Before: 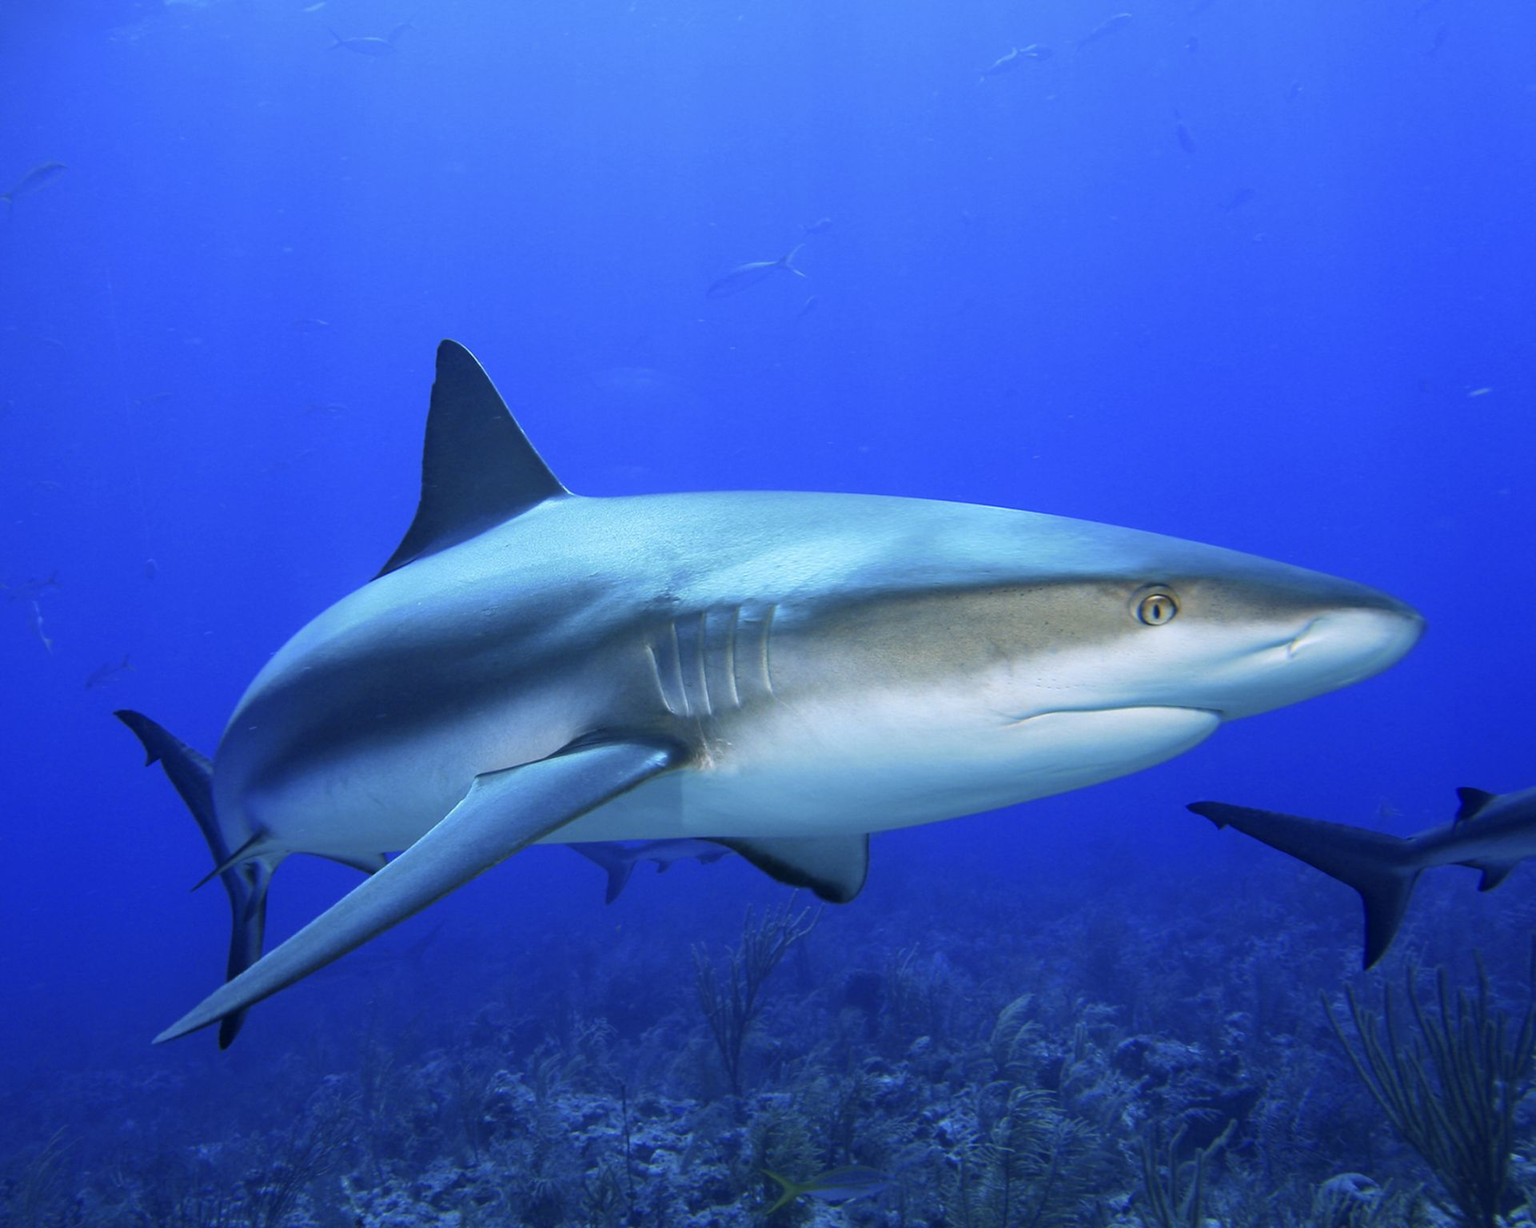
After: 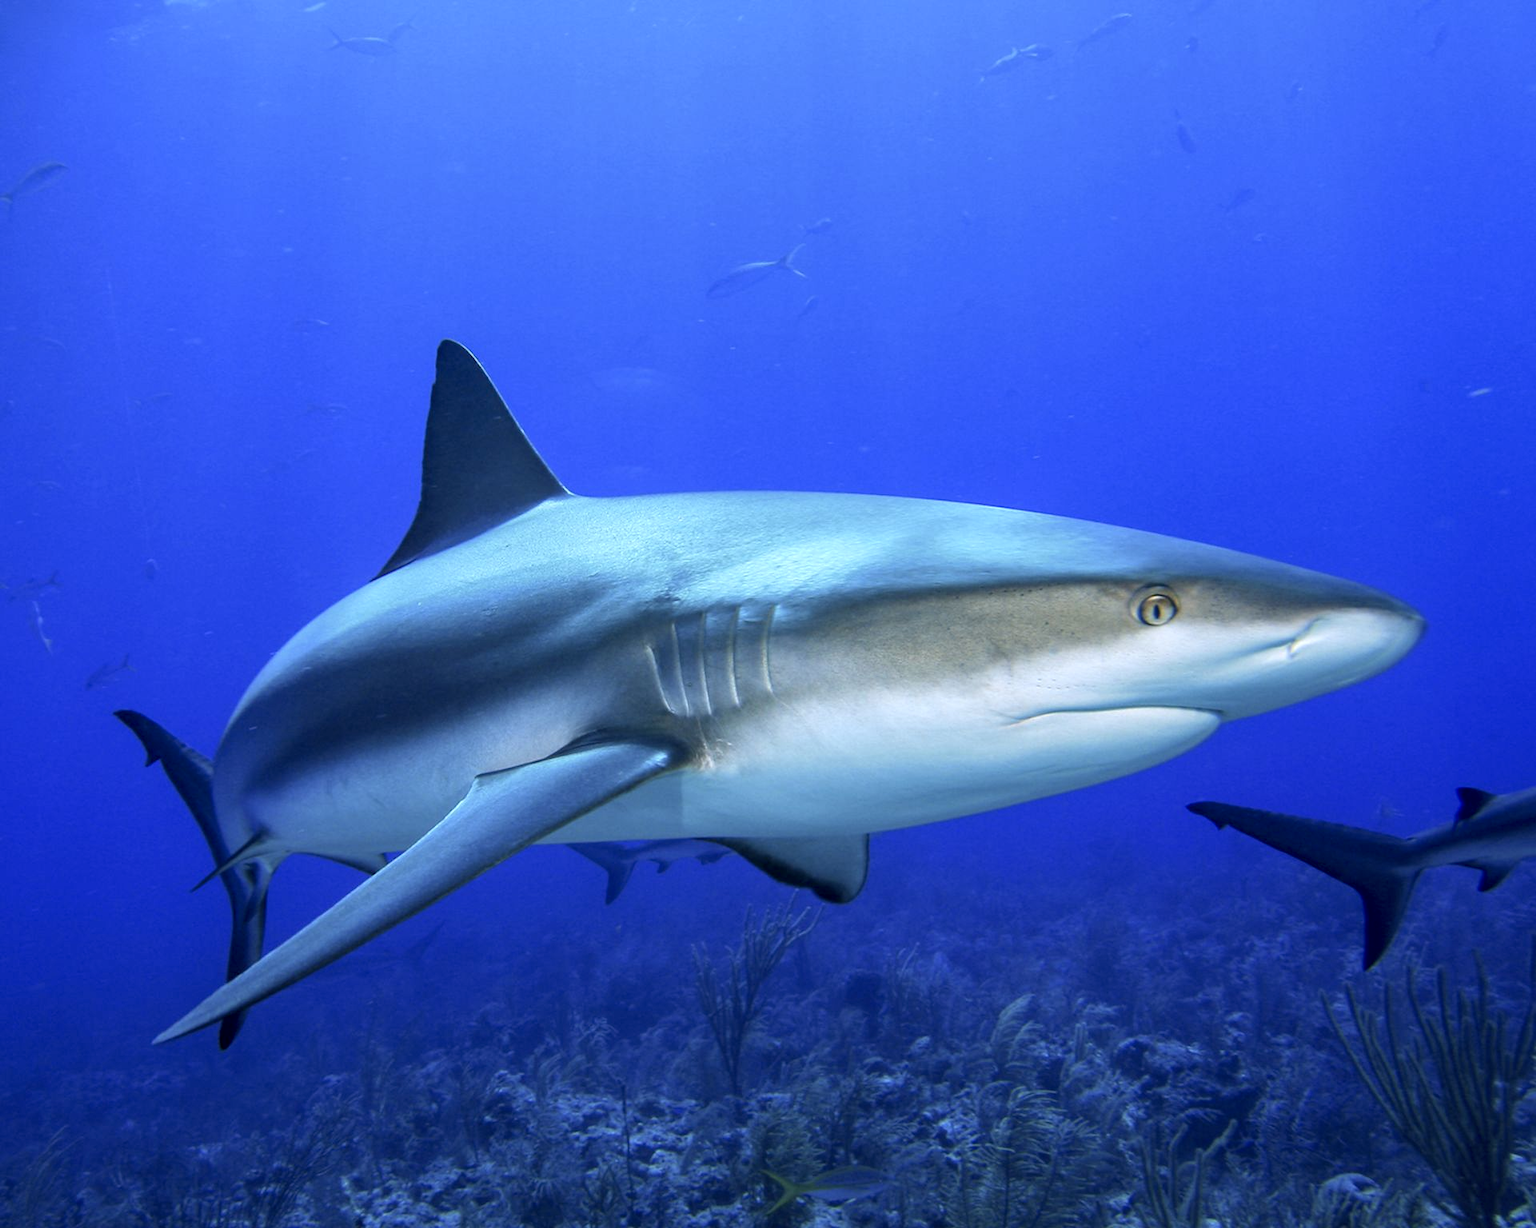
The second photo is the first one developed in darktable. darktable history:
exposure: exposure 0.014 EV, compensate highlight preservation false
local contrast: detail 130%
